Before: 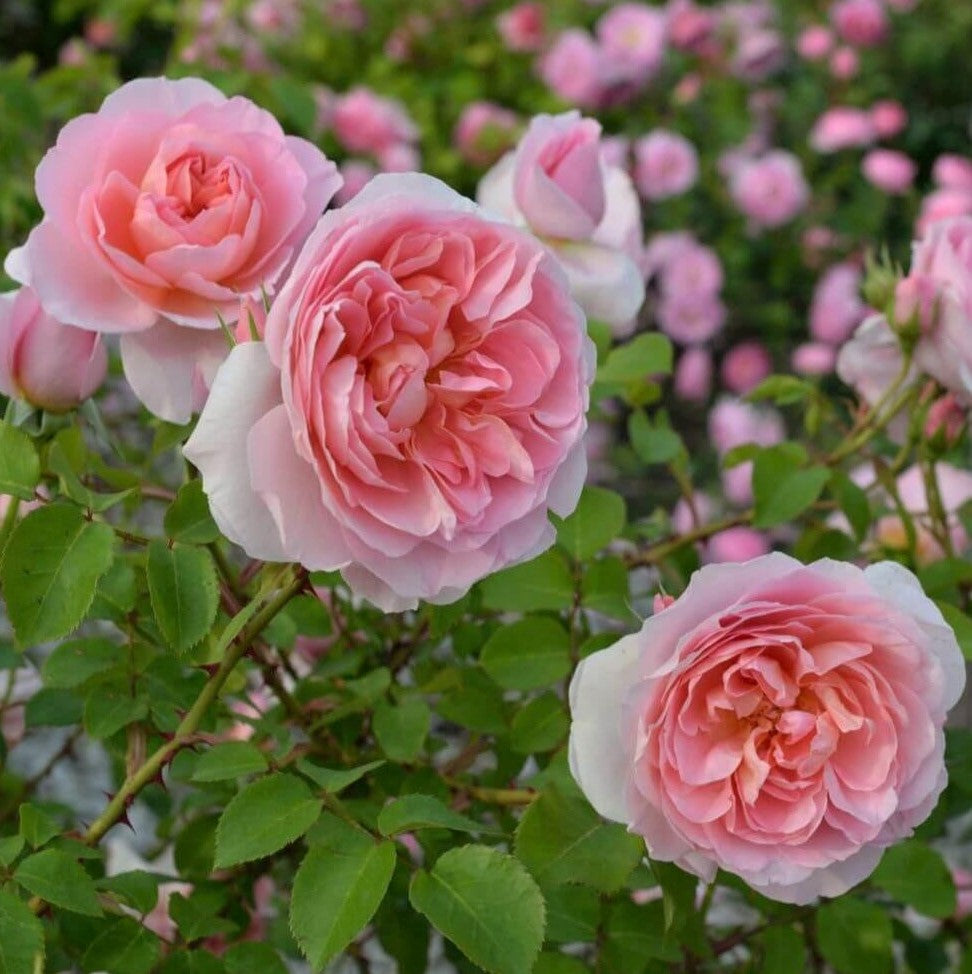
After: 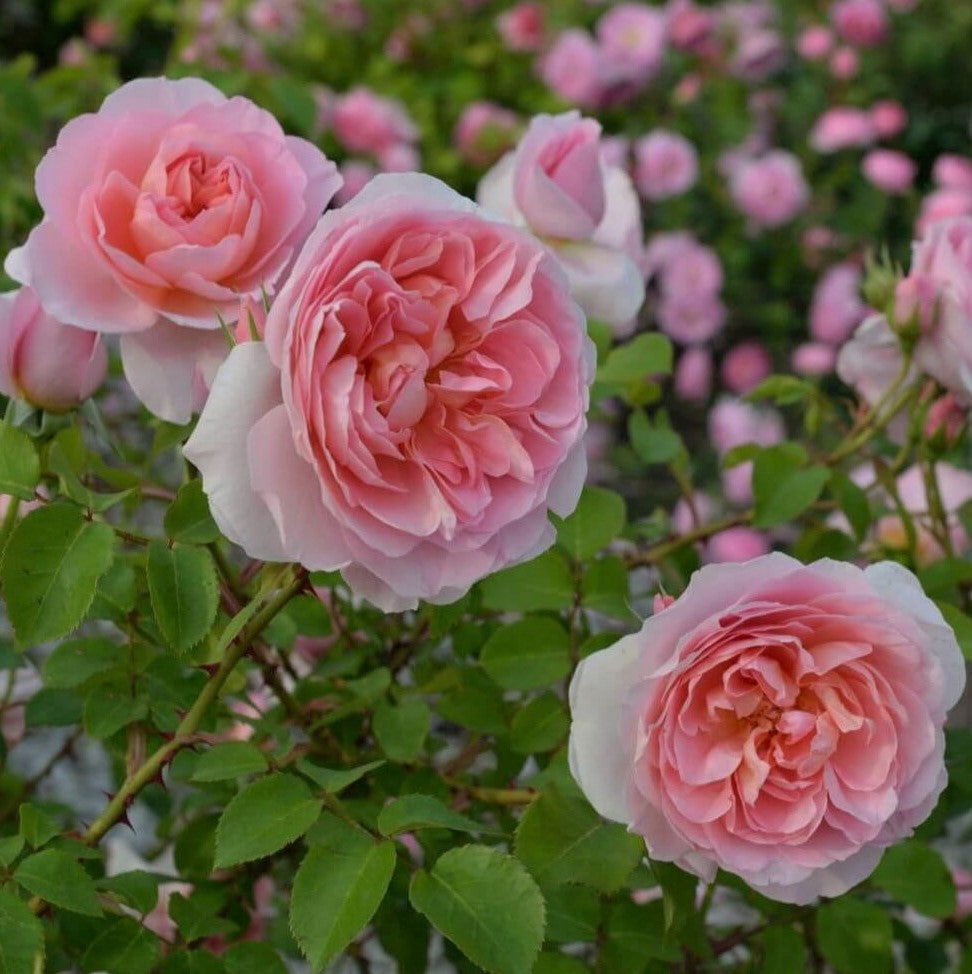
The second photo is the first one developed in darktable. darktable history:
exposure: exposure -0.29 EV, compensate exposure bias true, compensate highlight preservation false
